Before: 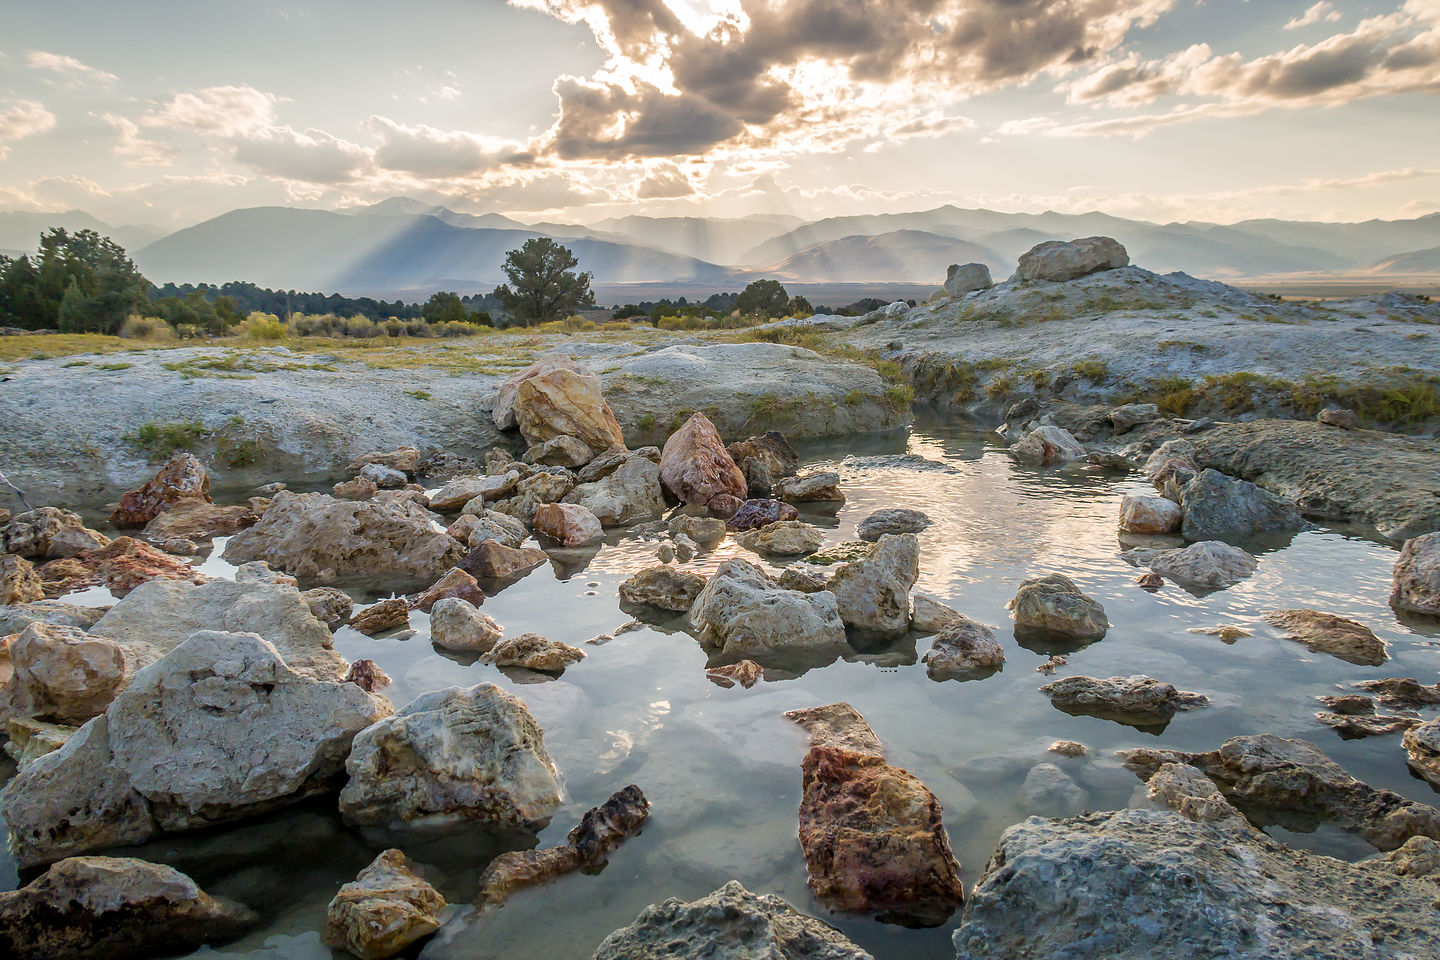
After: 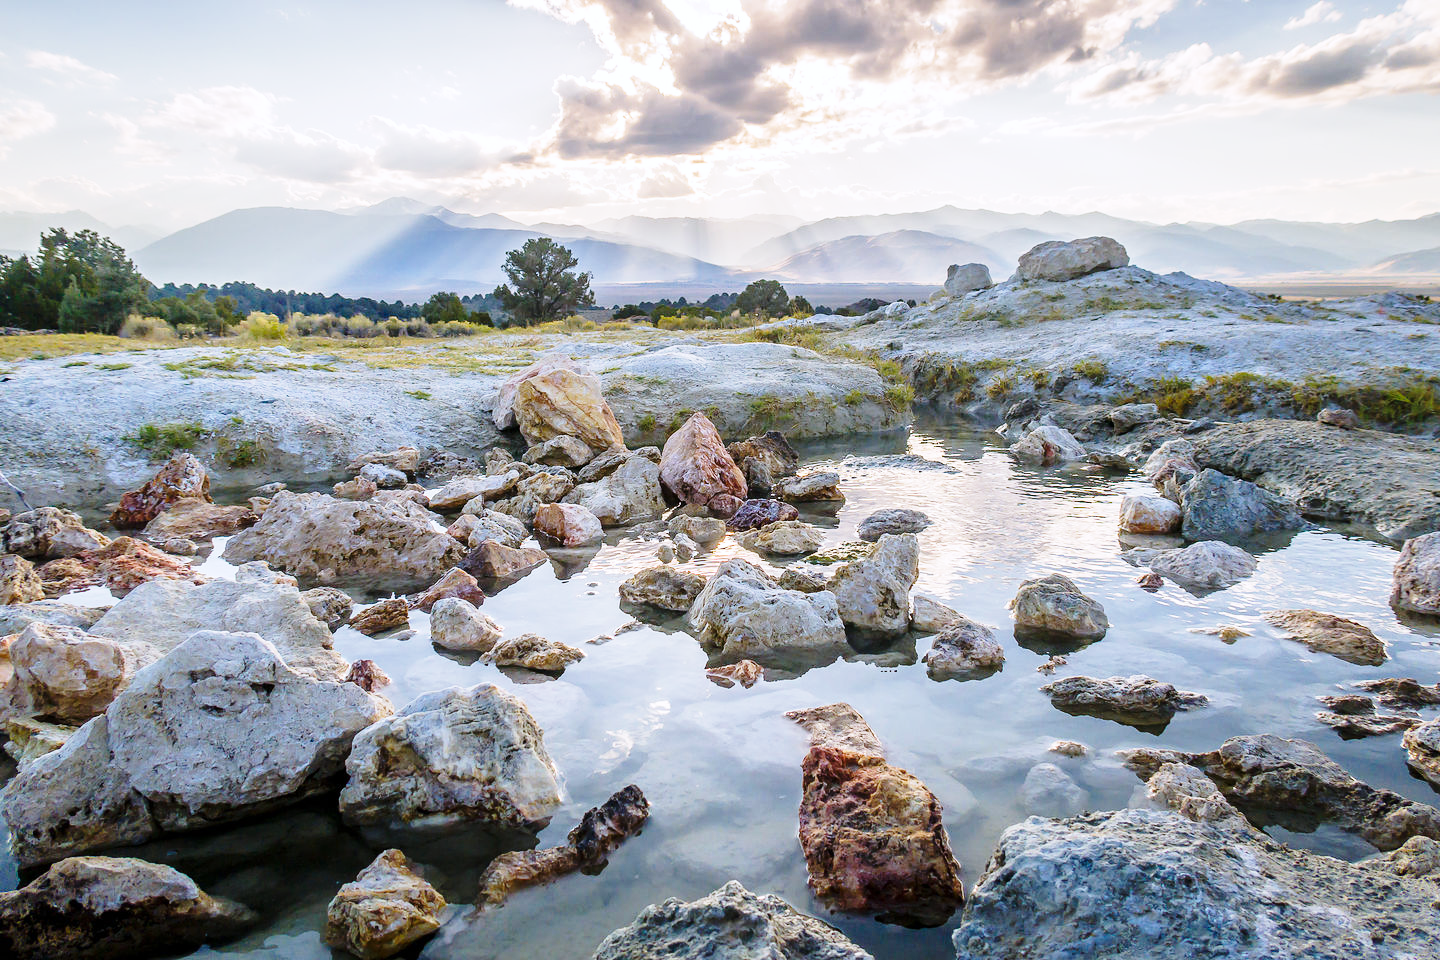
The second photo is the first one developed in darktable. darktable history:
white balance: red 0.967, blue 1.119, emerald 0.756
base curve: curves: ch0 [(0, 0) (0.028, 0.03) (0.121, 0.232) (0.46, 0.748) (0.859, 0.968) (1, 1)], preserve colors none
